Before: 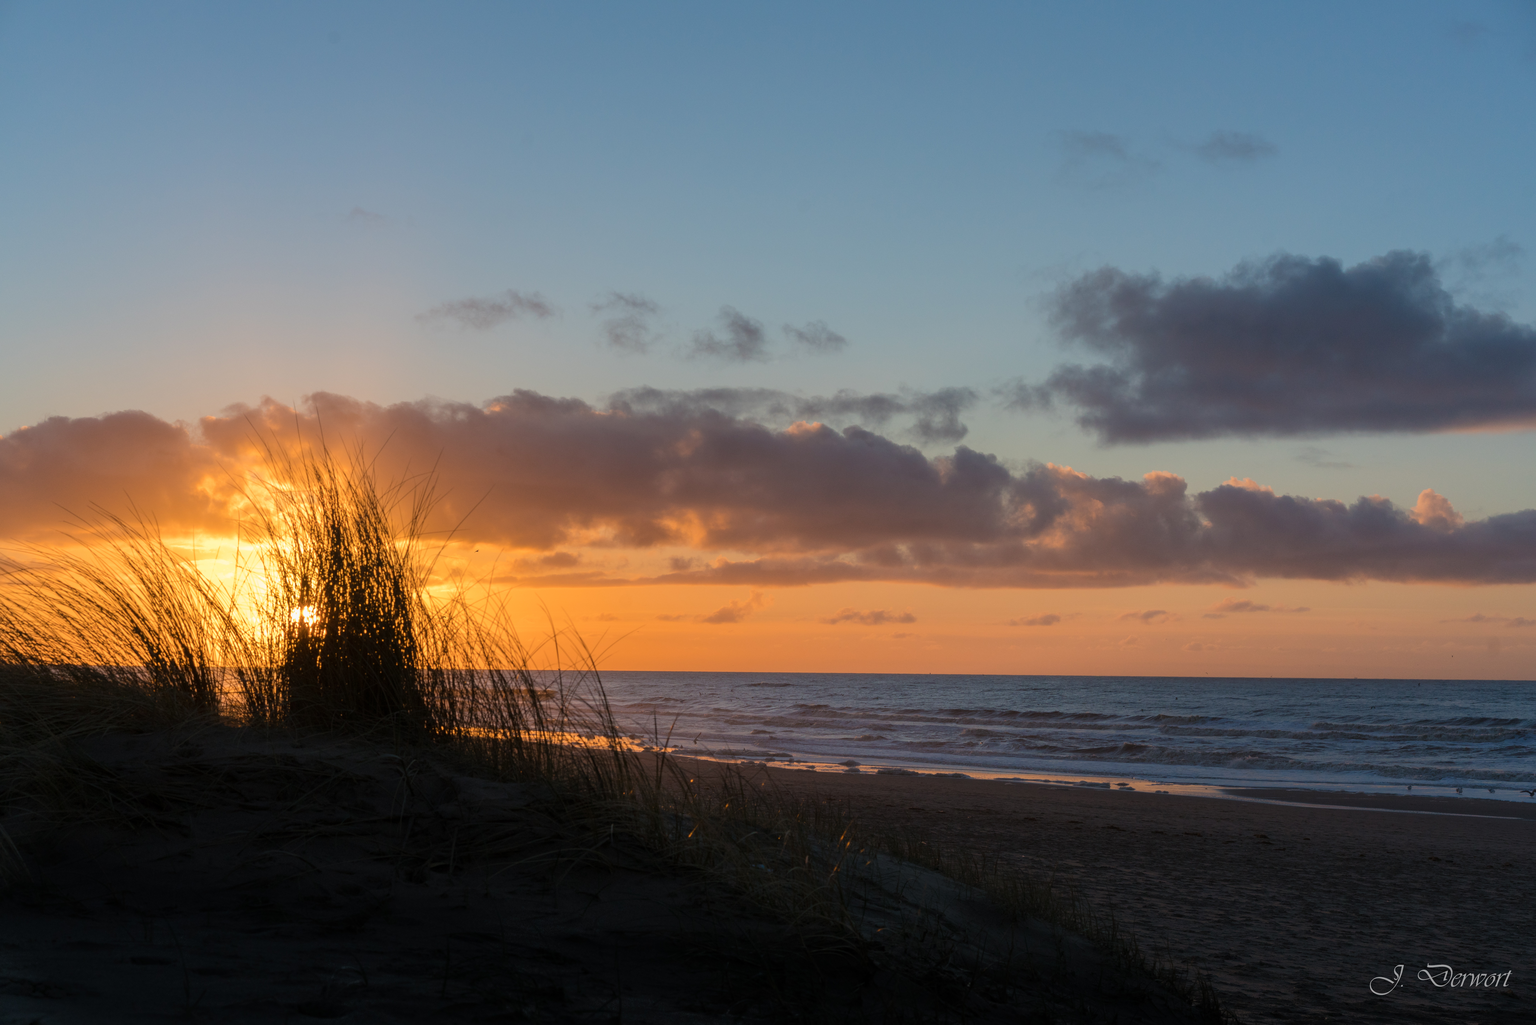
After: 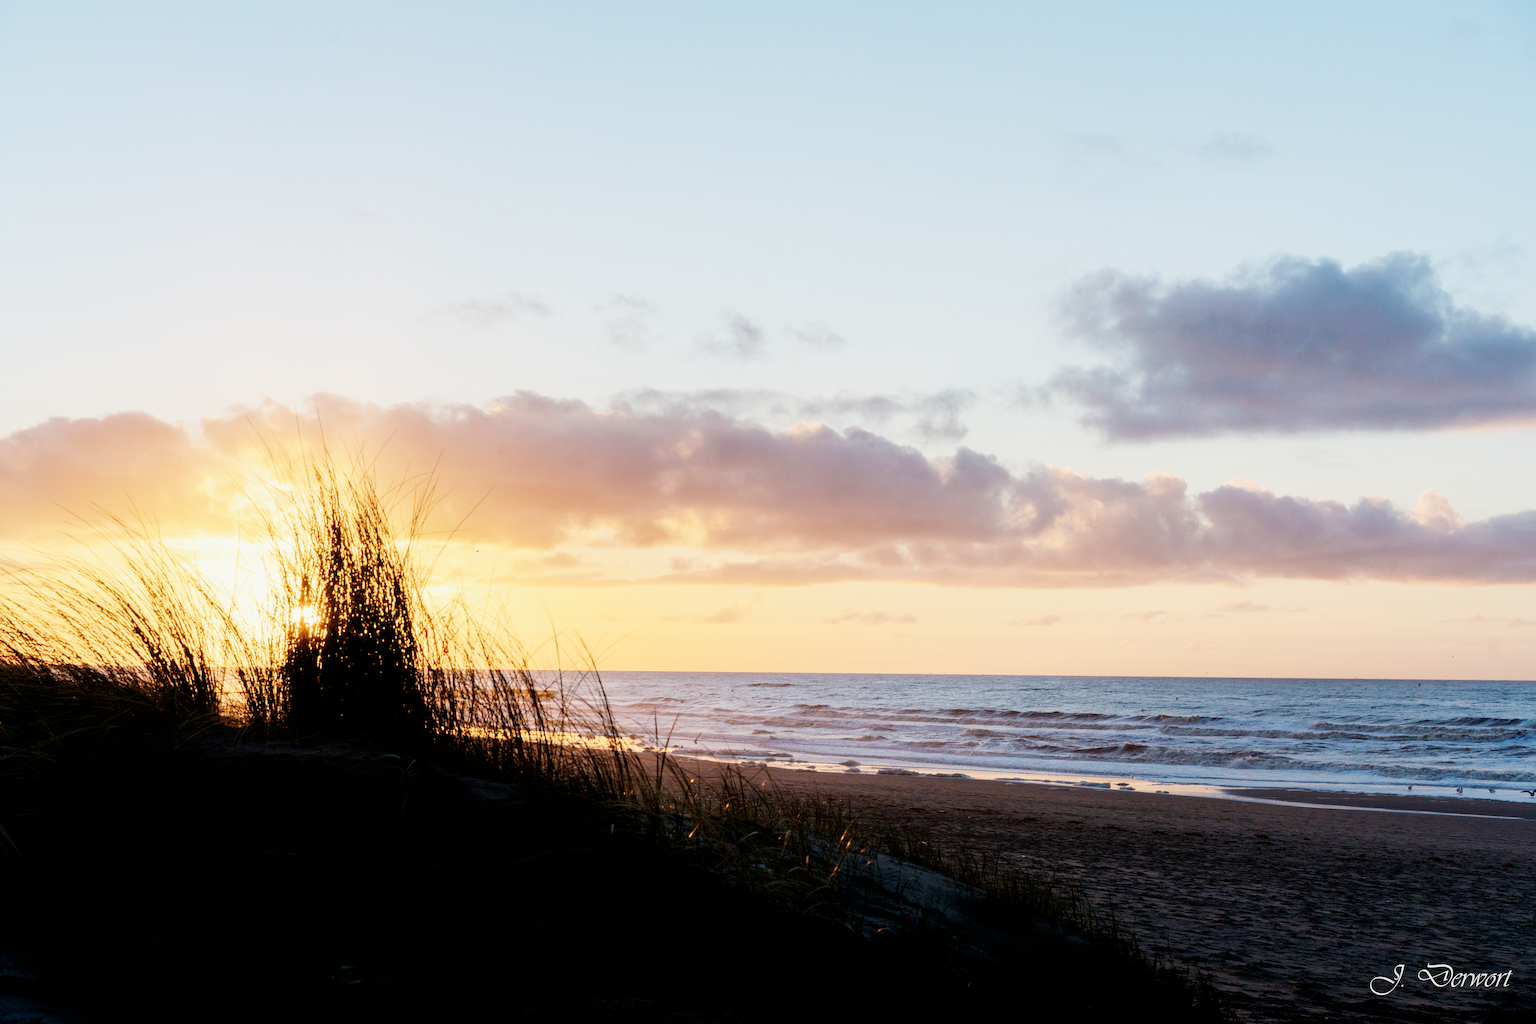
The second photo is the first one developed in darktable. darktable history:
sigmoid: skew -0.2, preserve hue 0%, red attenuation 0.1, red rotation 0.035, green attenuation 0.1, green rotation -0.017, blue attenuation 0.15, blue rotation -0.052, base primaries Rec2020
exposure: black level correction 0.005, exposure 2.084 EV, compensate highlight preservation false
